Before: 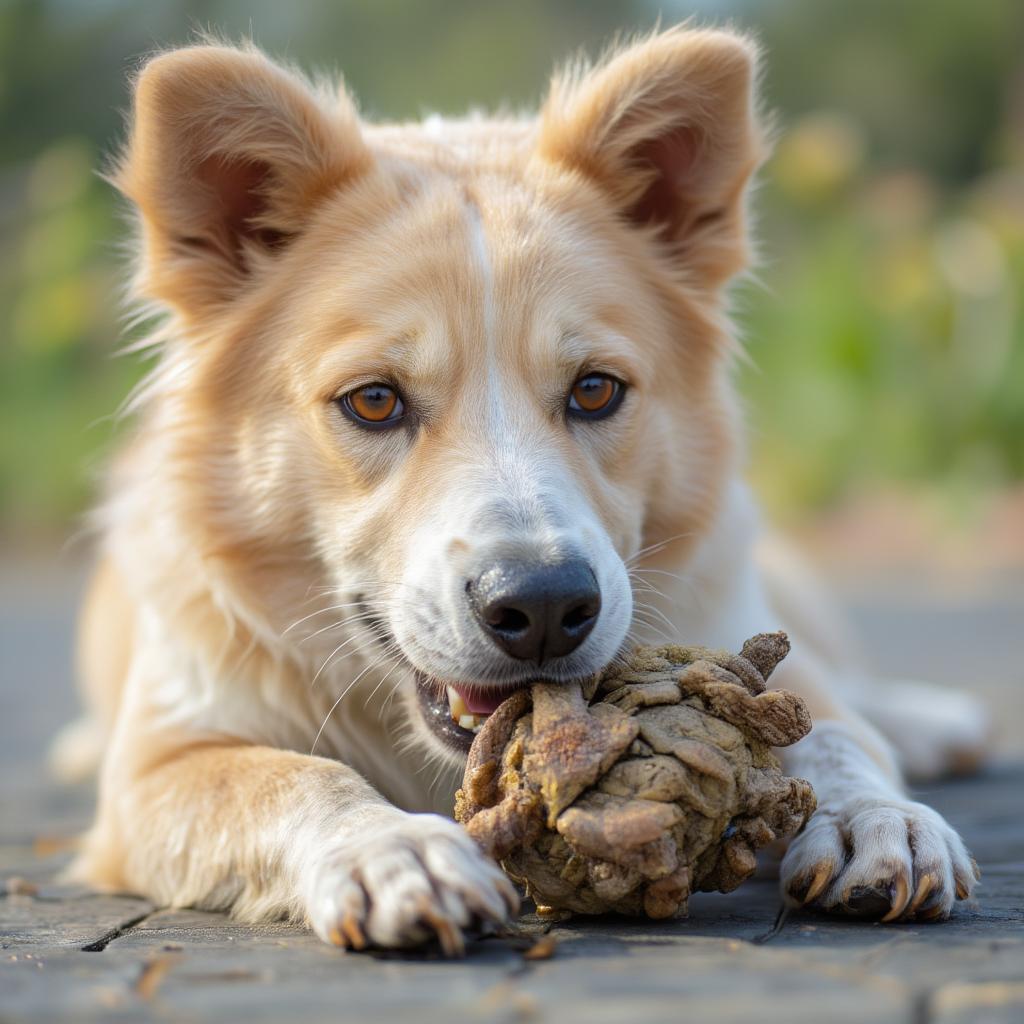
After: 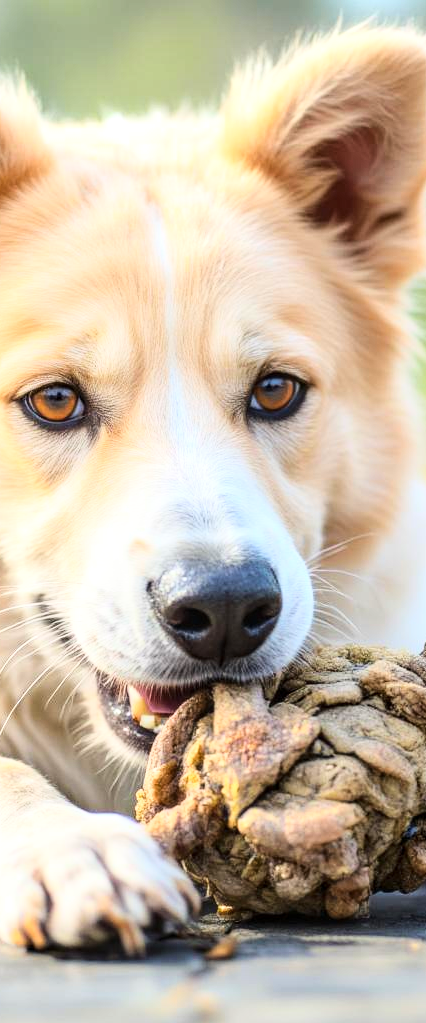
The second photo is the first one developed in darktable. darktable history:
base curve: curves: ch0 [(0, 0) (0.018, 0.026) (0.143, 0.37) (0.33, 0.731) (0.458, 0.853) (0.735, 0.965) (0.905, 0.986) (1, 1)]
local contrast: on, module defaults
crop: left 31.229%, right 27.105%
